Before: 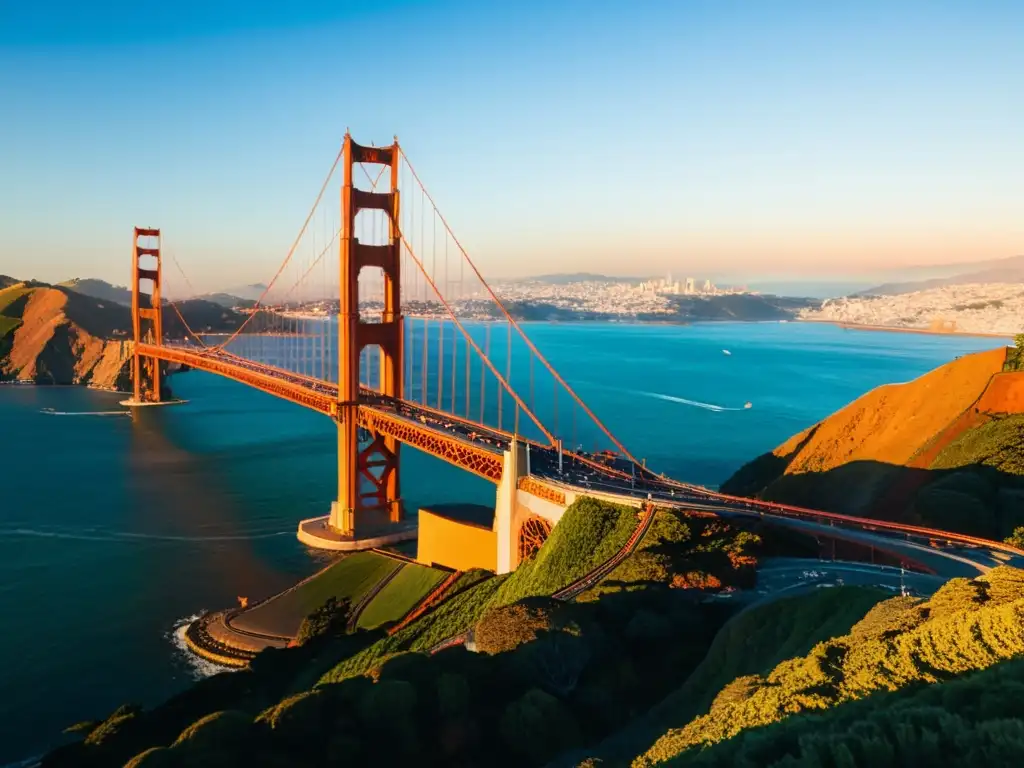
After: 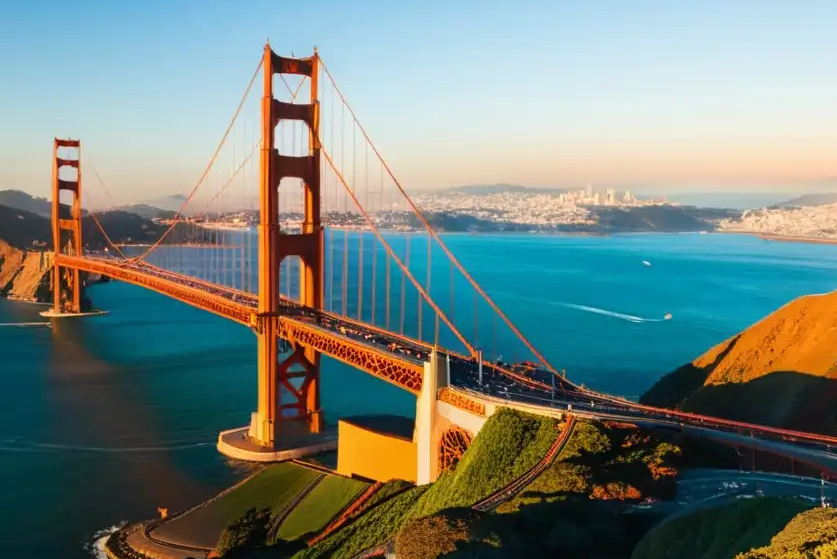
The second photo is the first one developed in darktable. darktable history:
crop: left 7.878%, top 11.641%, right 10.341%, bottom 15.472%
